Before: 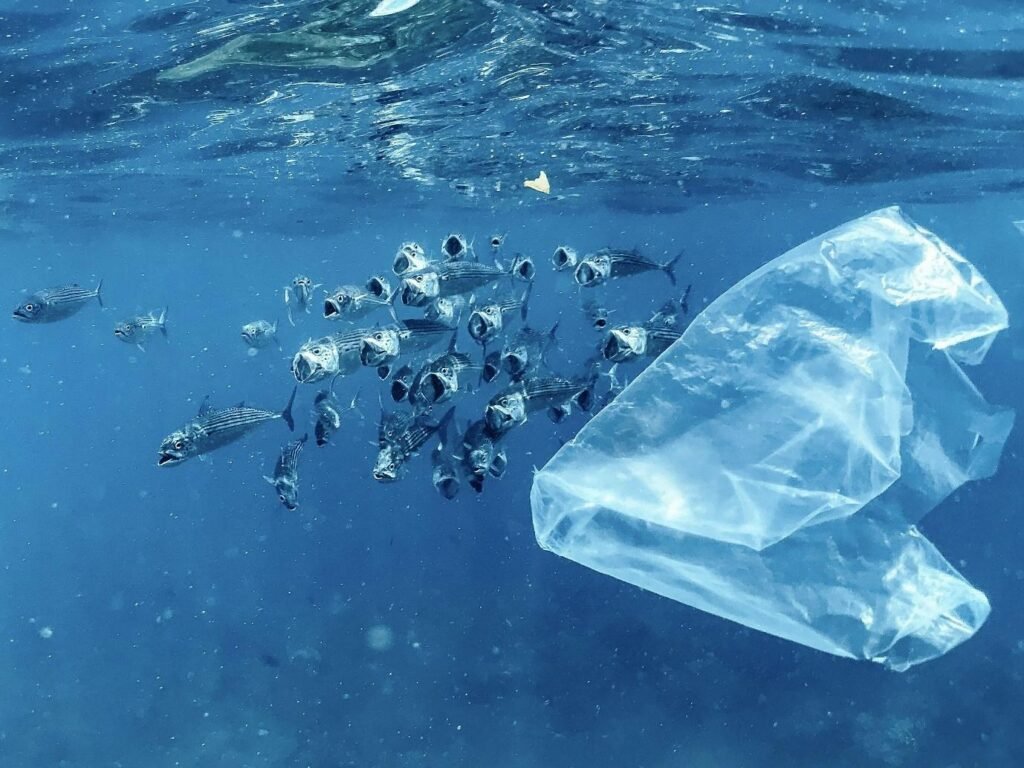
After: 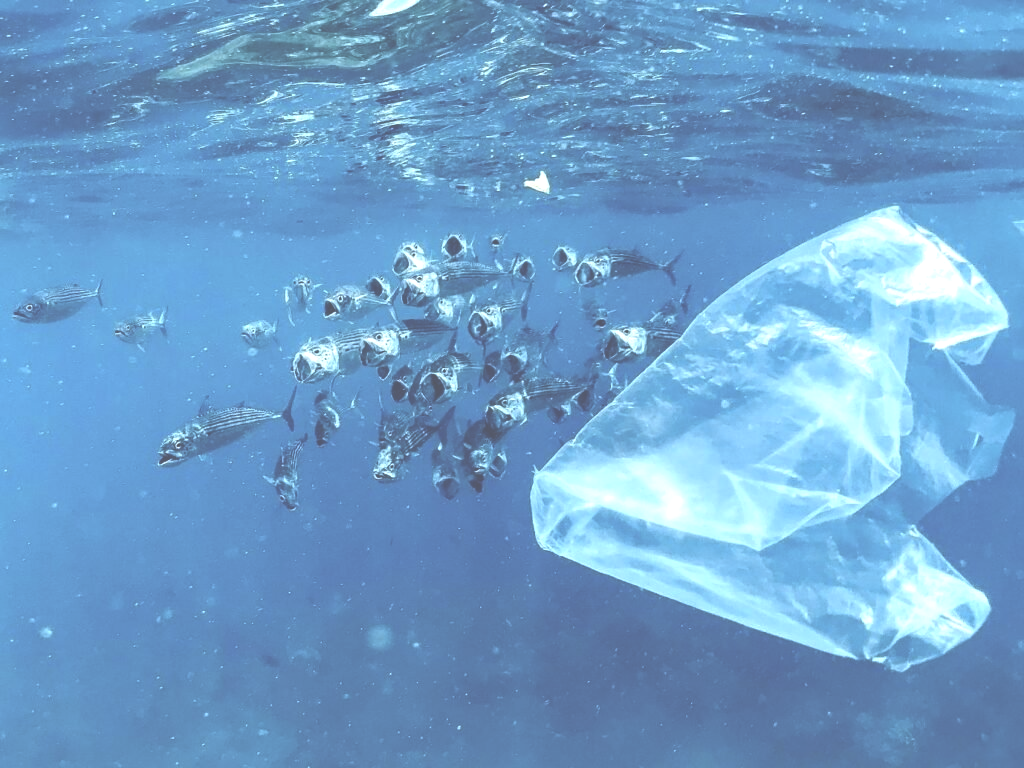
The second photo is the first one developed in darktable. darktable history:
contrast brightness saturation: saturation -0.05
exposure: black level correction -0.071, exposure 0.5 EV, compensate highlight preservation false
color correction: highlights a* -0.137, highlights b* -5.91, shadows a* -0.137, shadows b* -0.137
